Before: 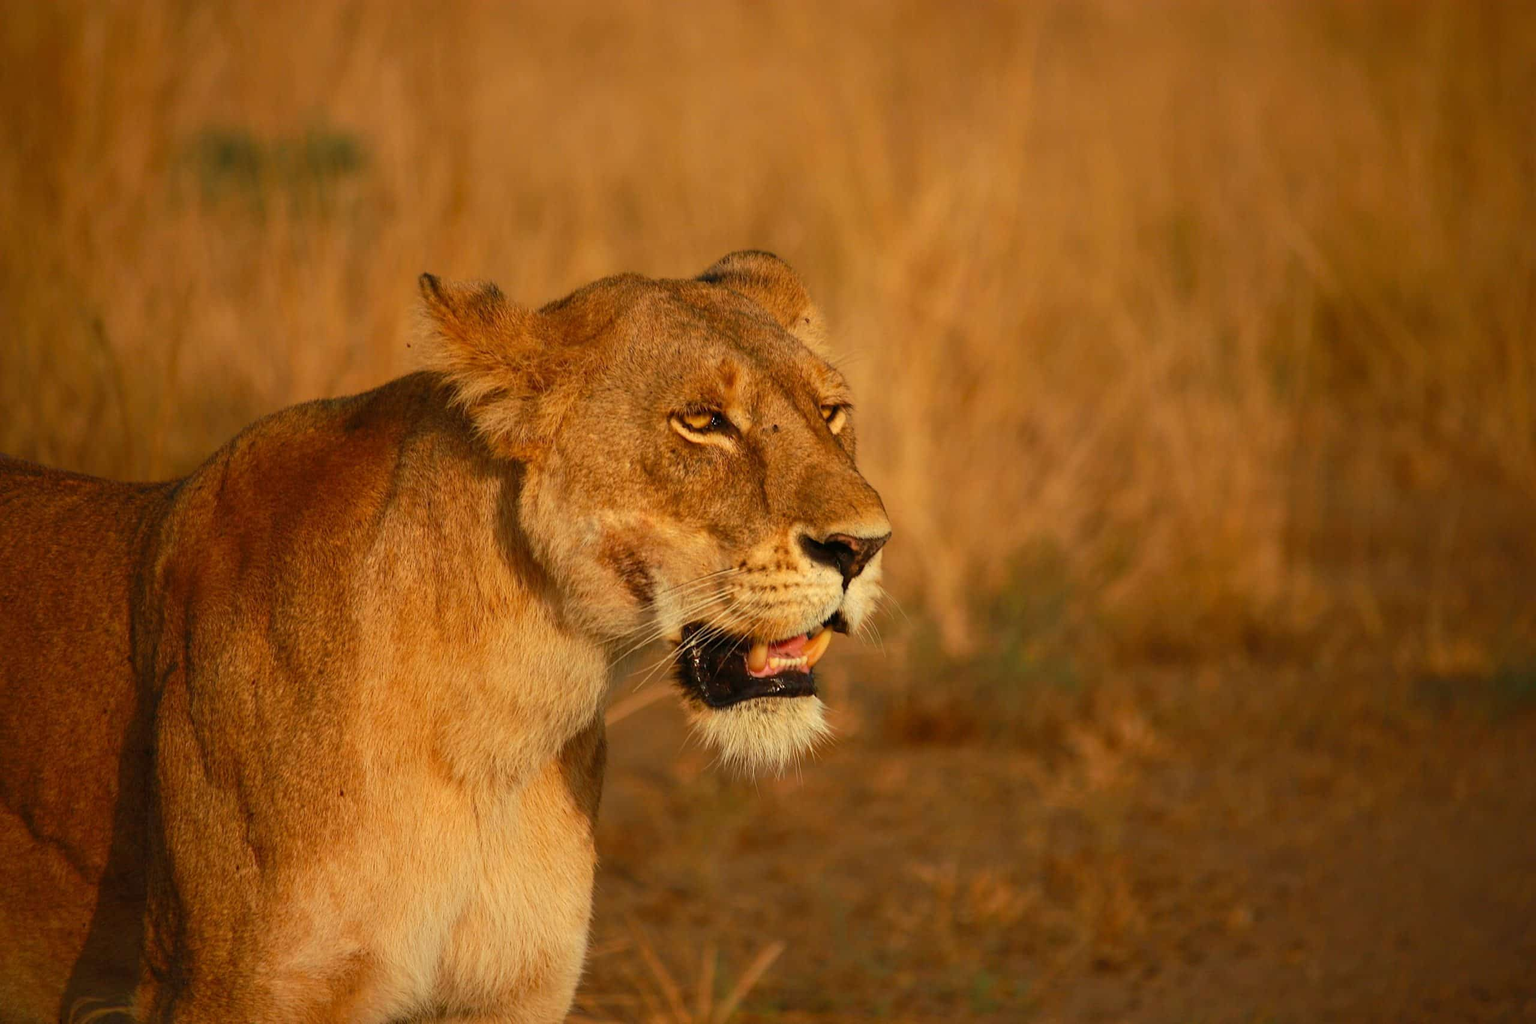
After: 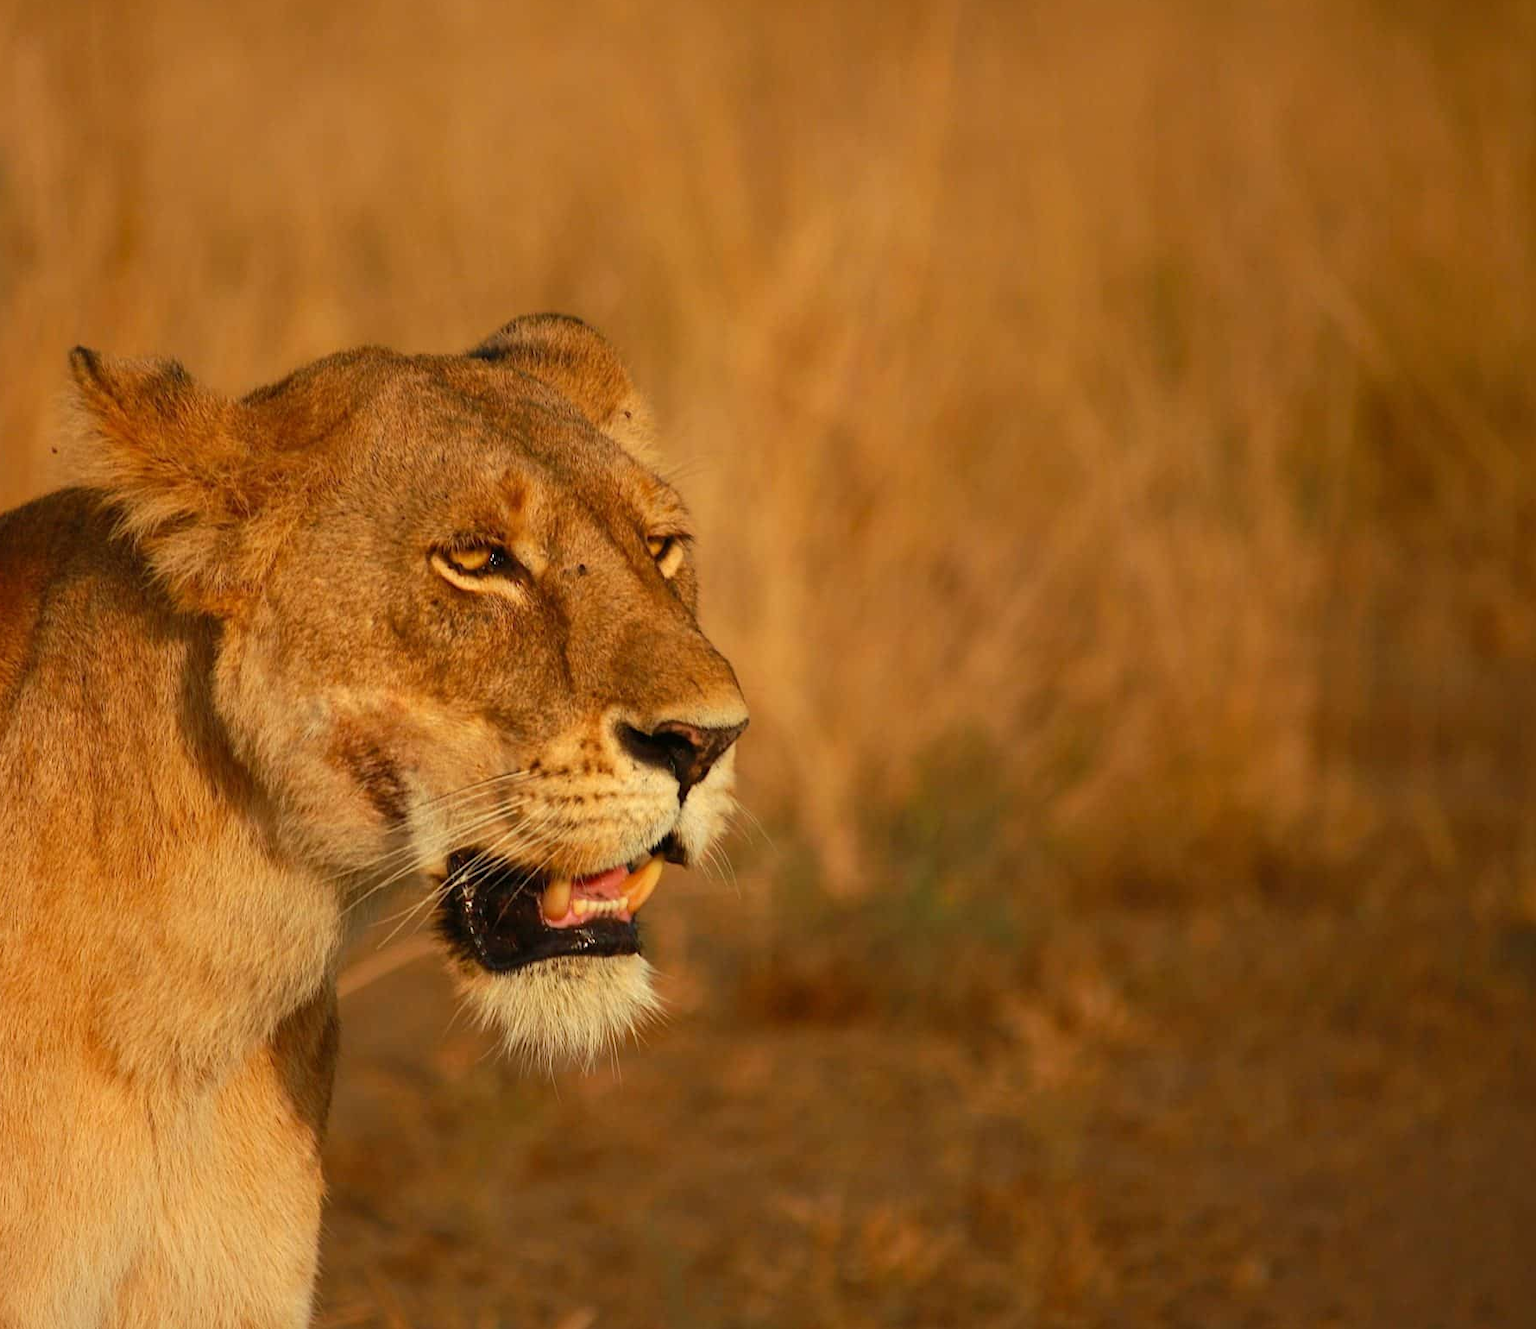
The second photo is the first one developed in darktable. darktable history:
crop and rotate: left 24.162%, top 3.182%, right 6.271%, bottom 6.504%
